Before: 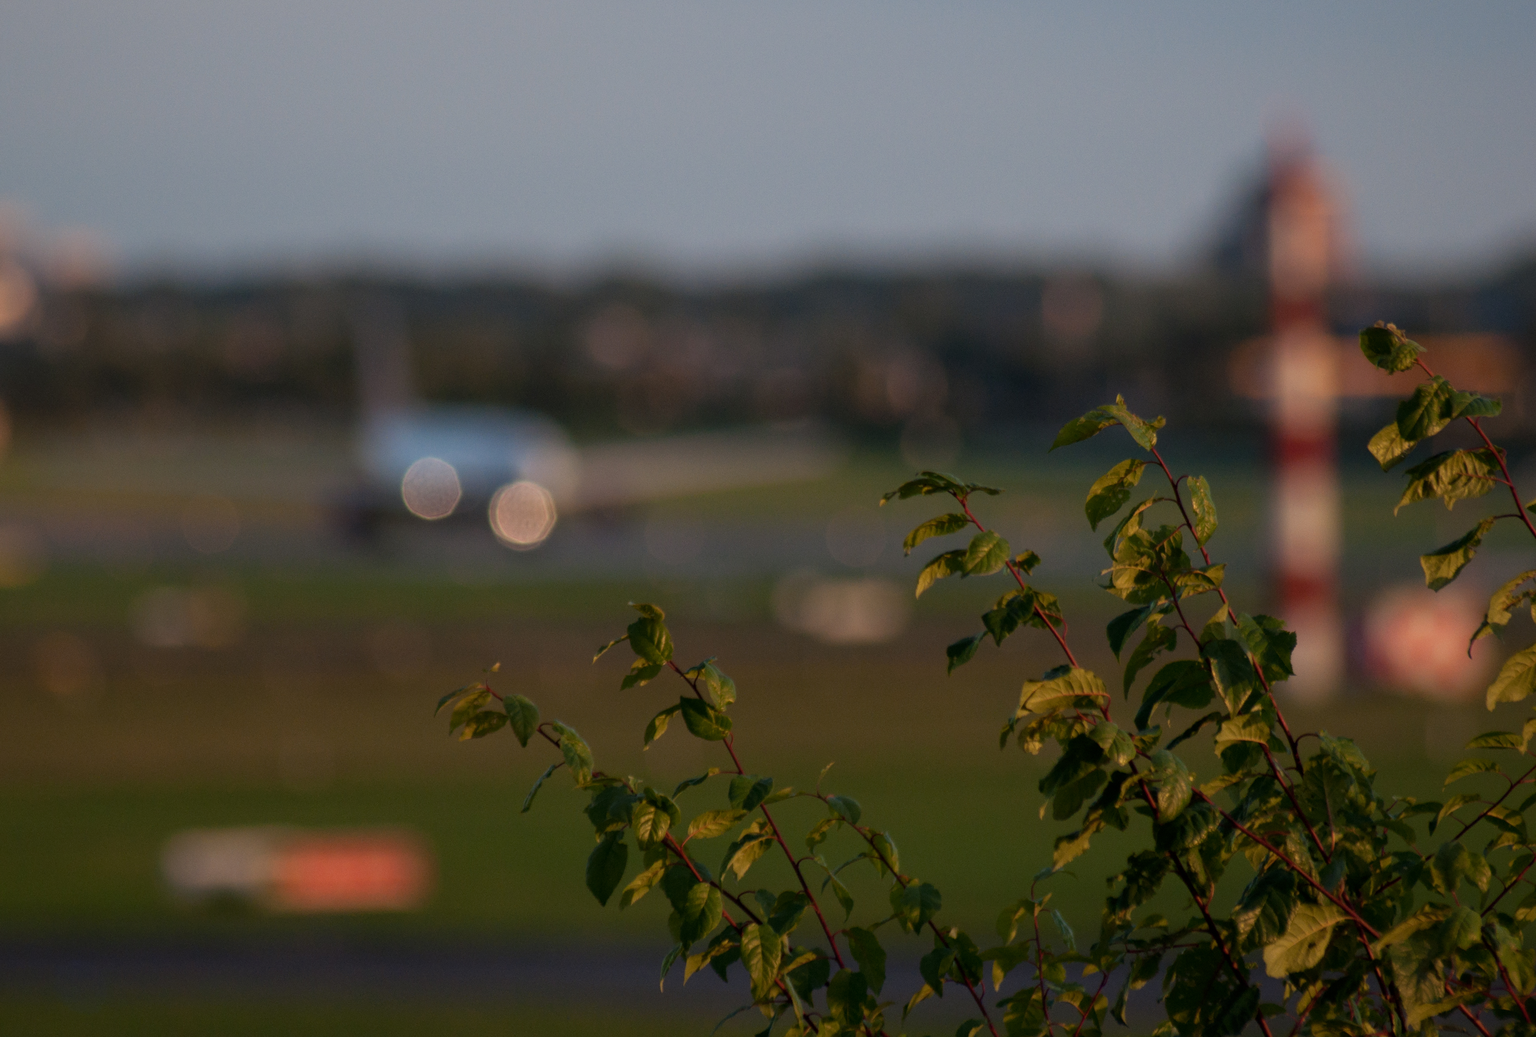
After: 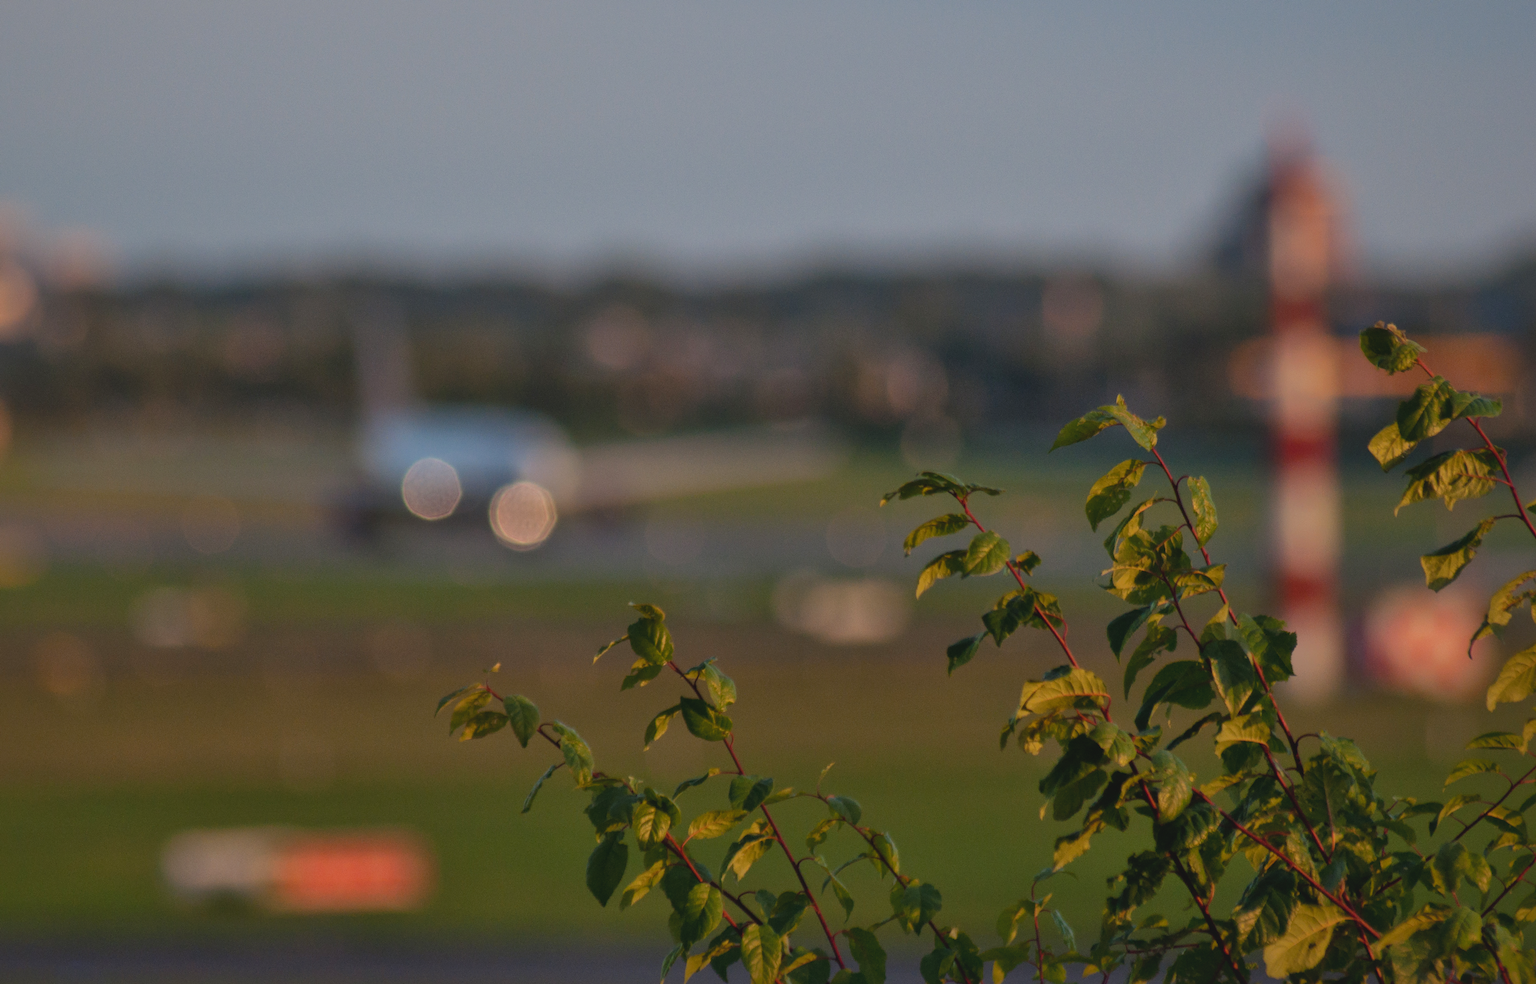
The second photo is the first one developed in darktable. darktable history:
crop and rotate: top 0.01%, bottom 5.043%
color balance rgb: global offset › luminance 0.482%, global offset › hue 169.05°, linear chroma grading › shadows -7.212%, linear chroma grading › highlights -7.133%, linear chroma grading › global chroma -10.407%, linear chroma grading › mid-tones -7.618%, perceptual saturation grading › global saturation 39.218%
shadows and highlights: on, module defaults
